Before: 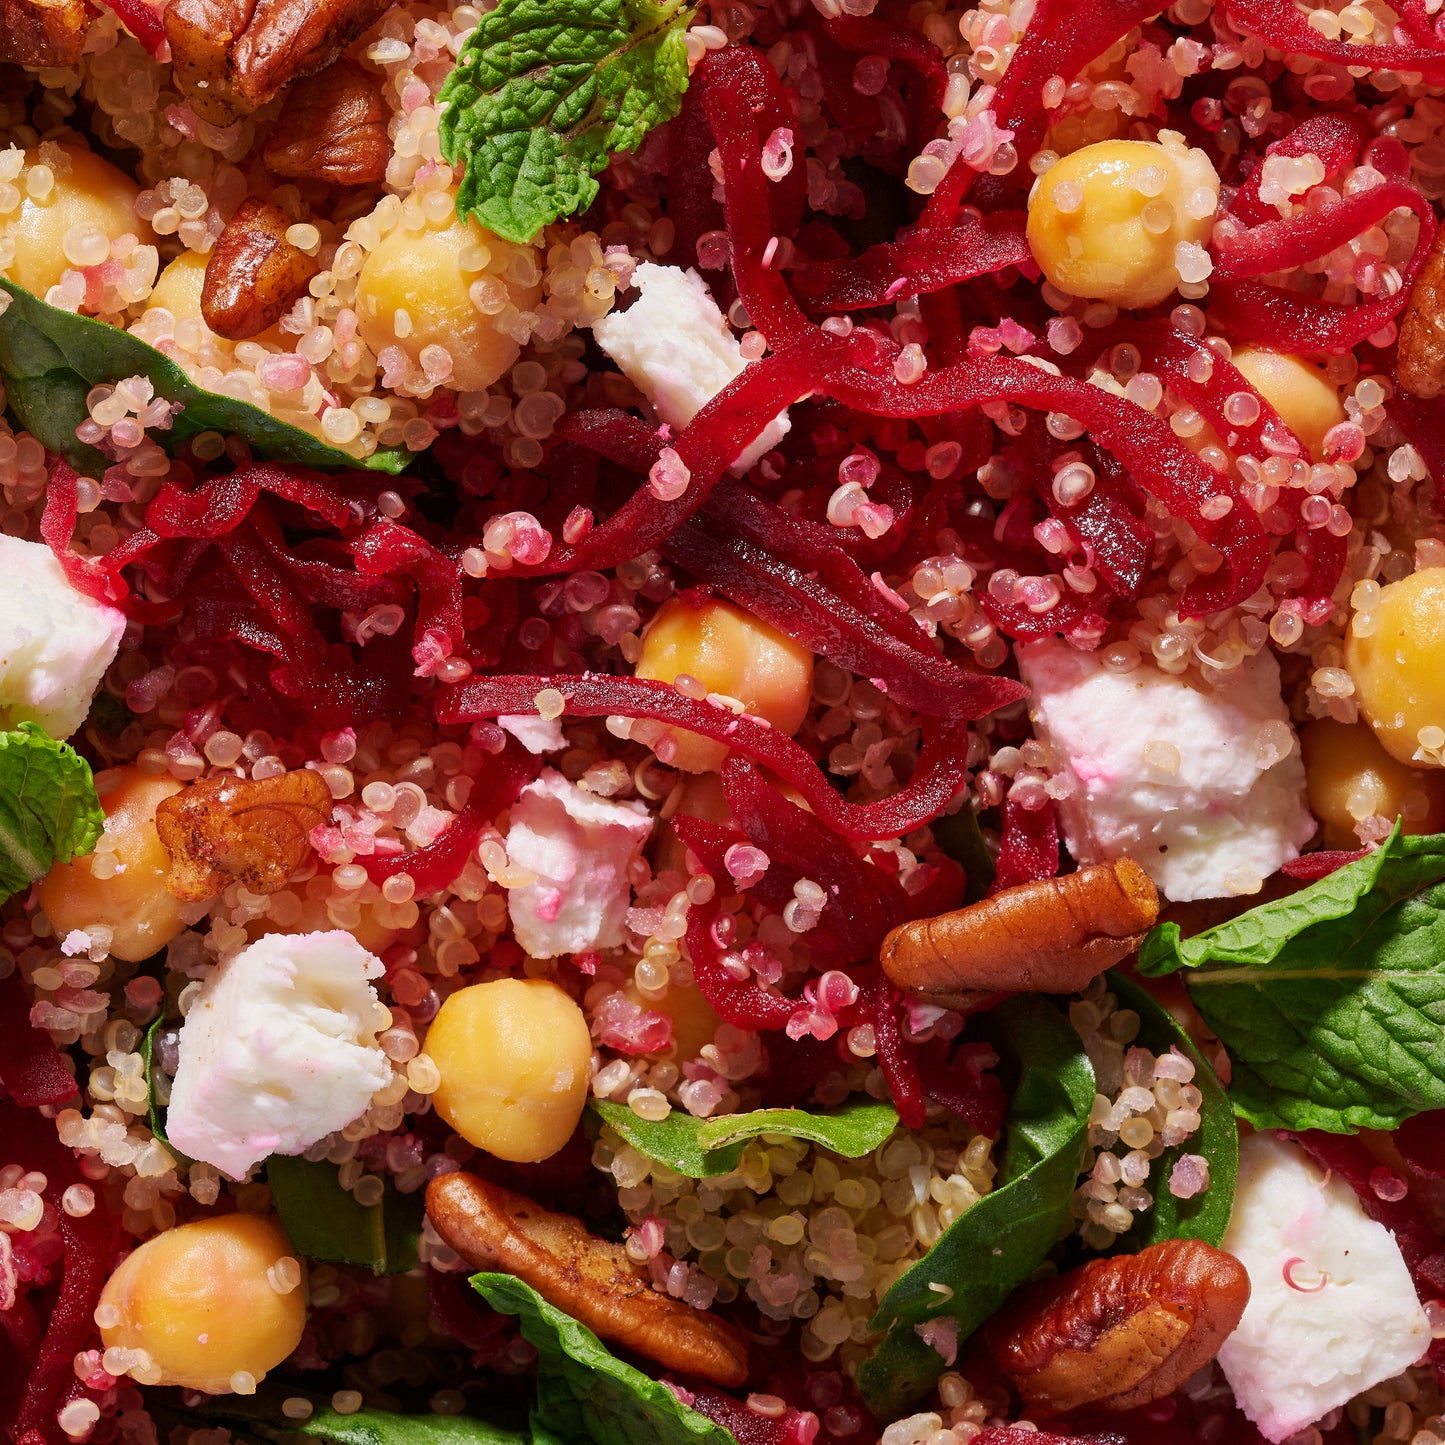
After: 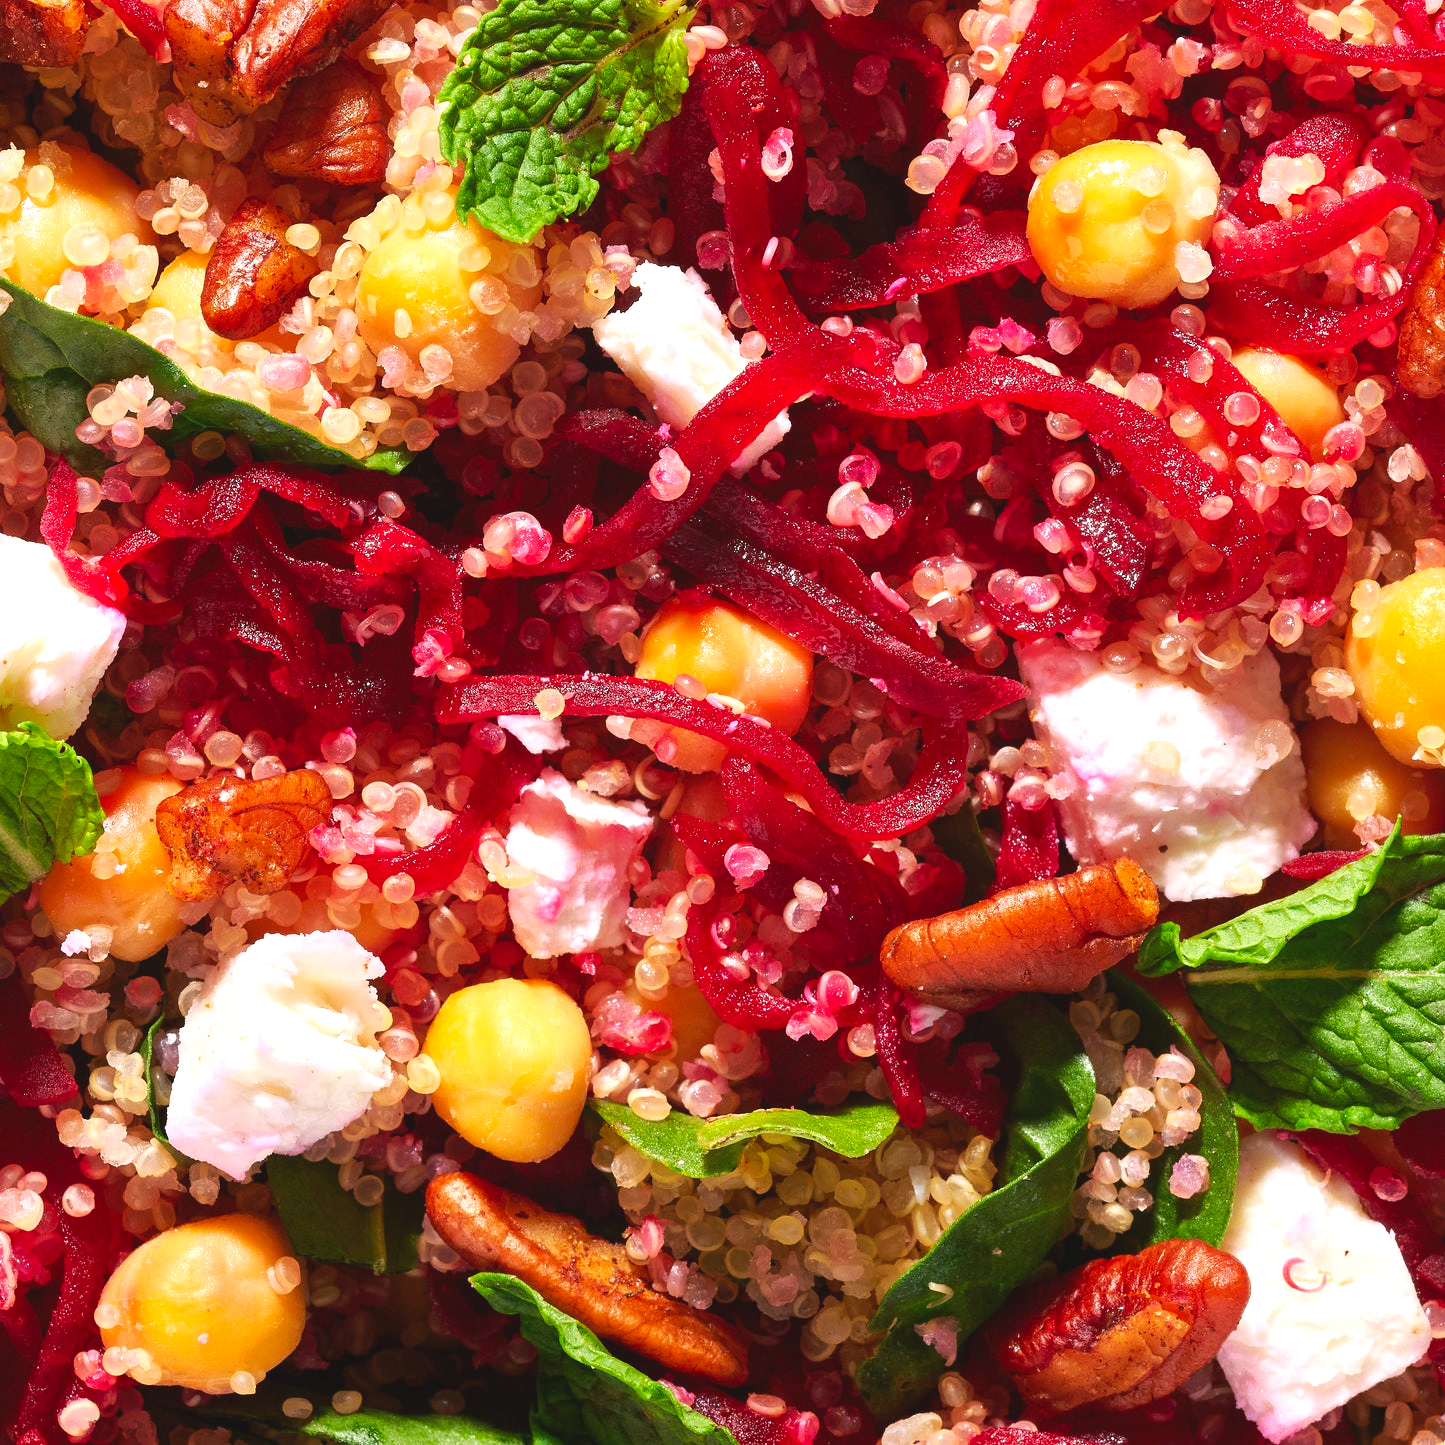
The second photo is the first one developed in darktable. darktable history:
tone equalizer: -8 EV -1.84 EV, -7 EV -1.16 EV, -6 EV -1.62 EV, smoothing diameter 25%, edges refinement/feathering 10, preserve details guided filter
contrast brightness saturation: contrast 0.08, saturation 0.2
exposure: black level correction -0.005, exposure 0.622 EV, compensate highlight preservation false
